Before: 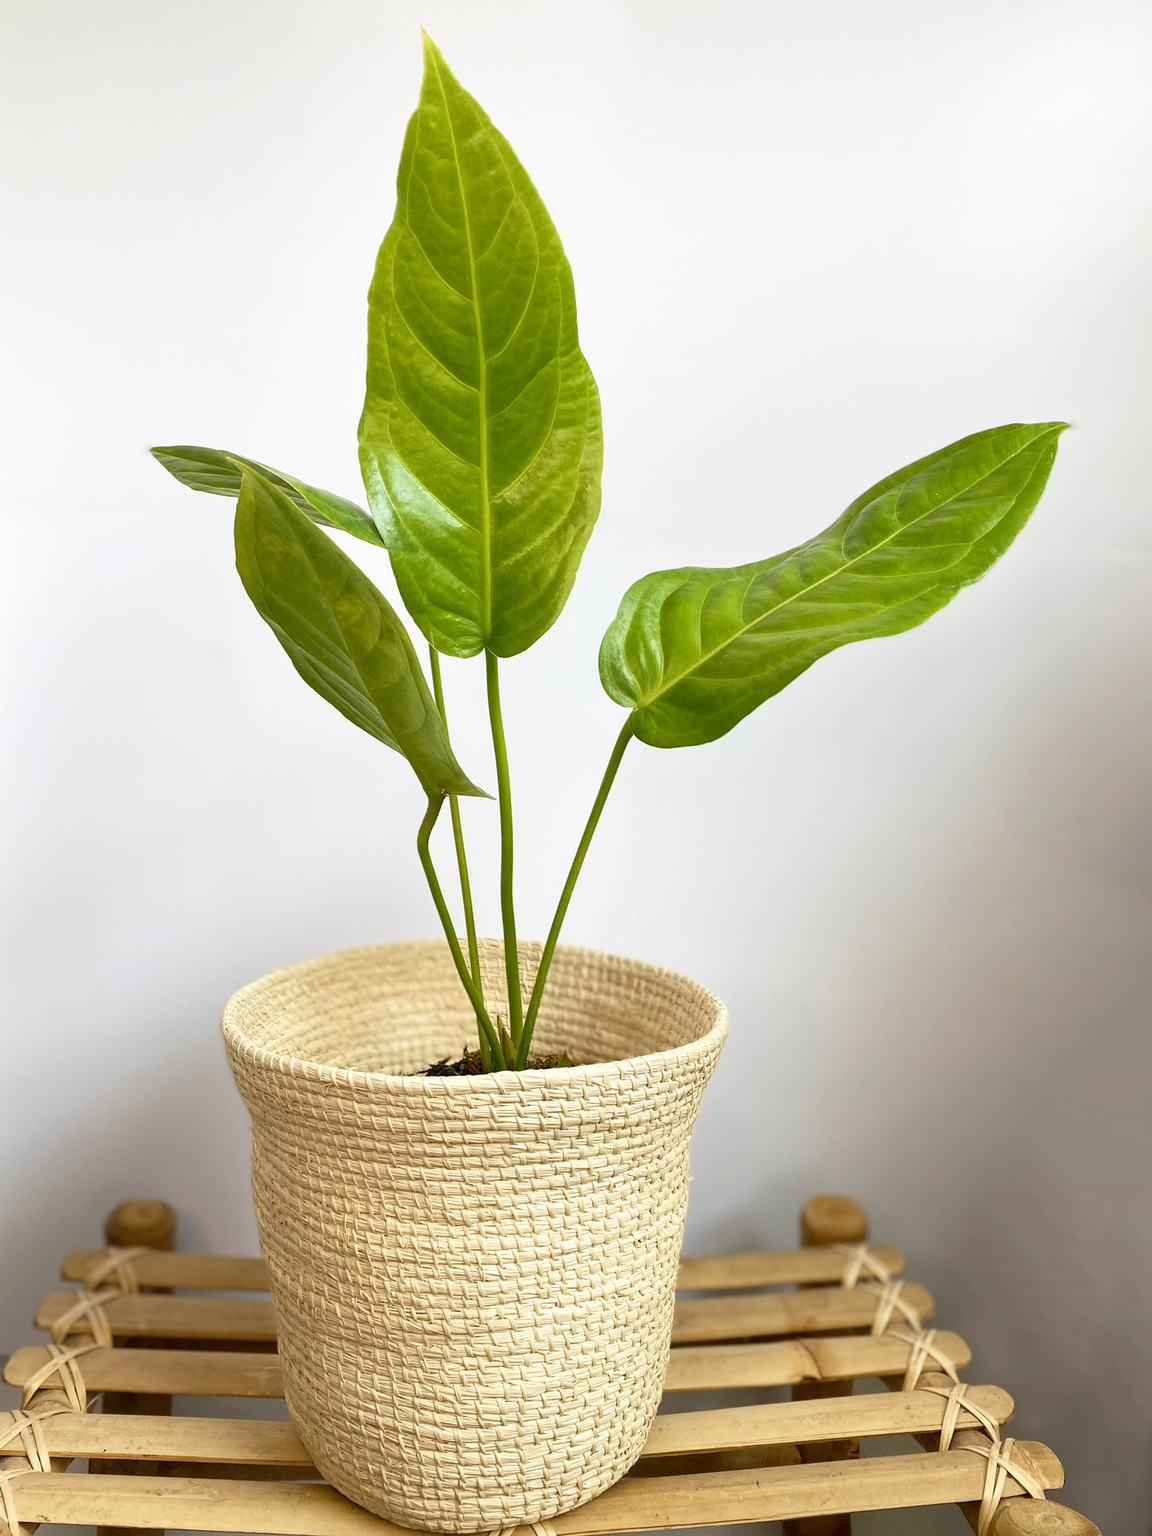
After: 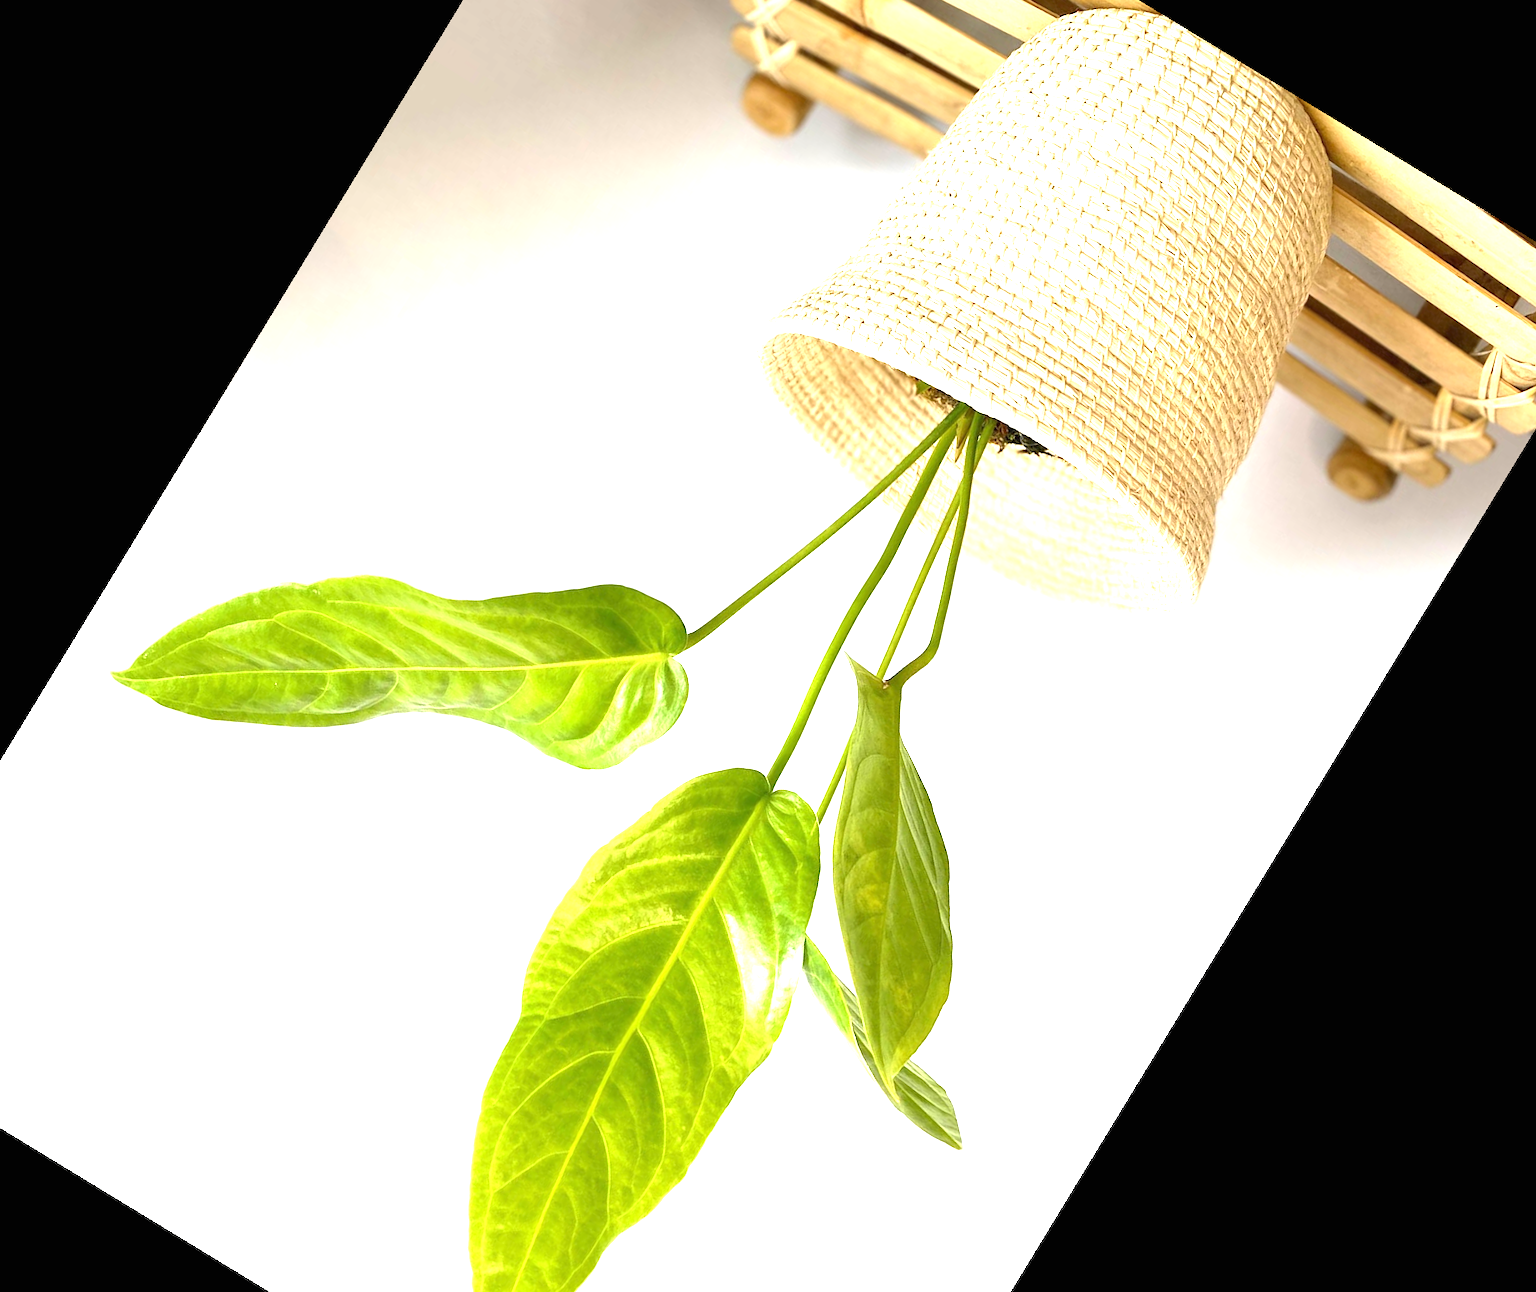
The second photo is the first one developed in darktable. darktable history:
crop and rotate: angle 148.68°, left 9.111%, top 15.603%, right 4.588%, bottom 17.041%
exposure: black level correction 0, exposure 1.45 EV, compensate exposure bias true, compensate highlight preservation false
rotate and perspective: rotation 0.074°, lens shift (vertical) 0.096, lens shift (horizontal) -0.041, crop left 0.043, crop right 0.952, crop top 0.024, crop bottom 0.979
